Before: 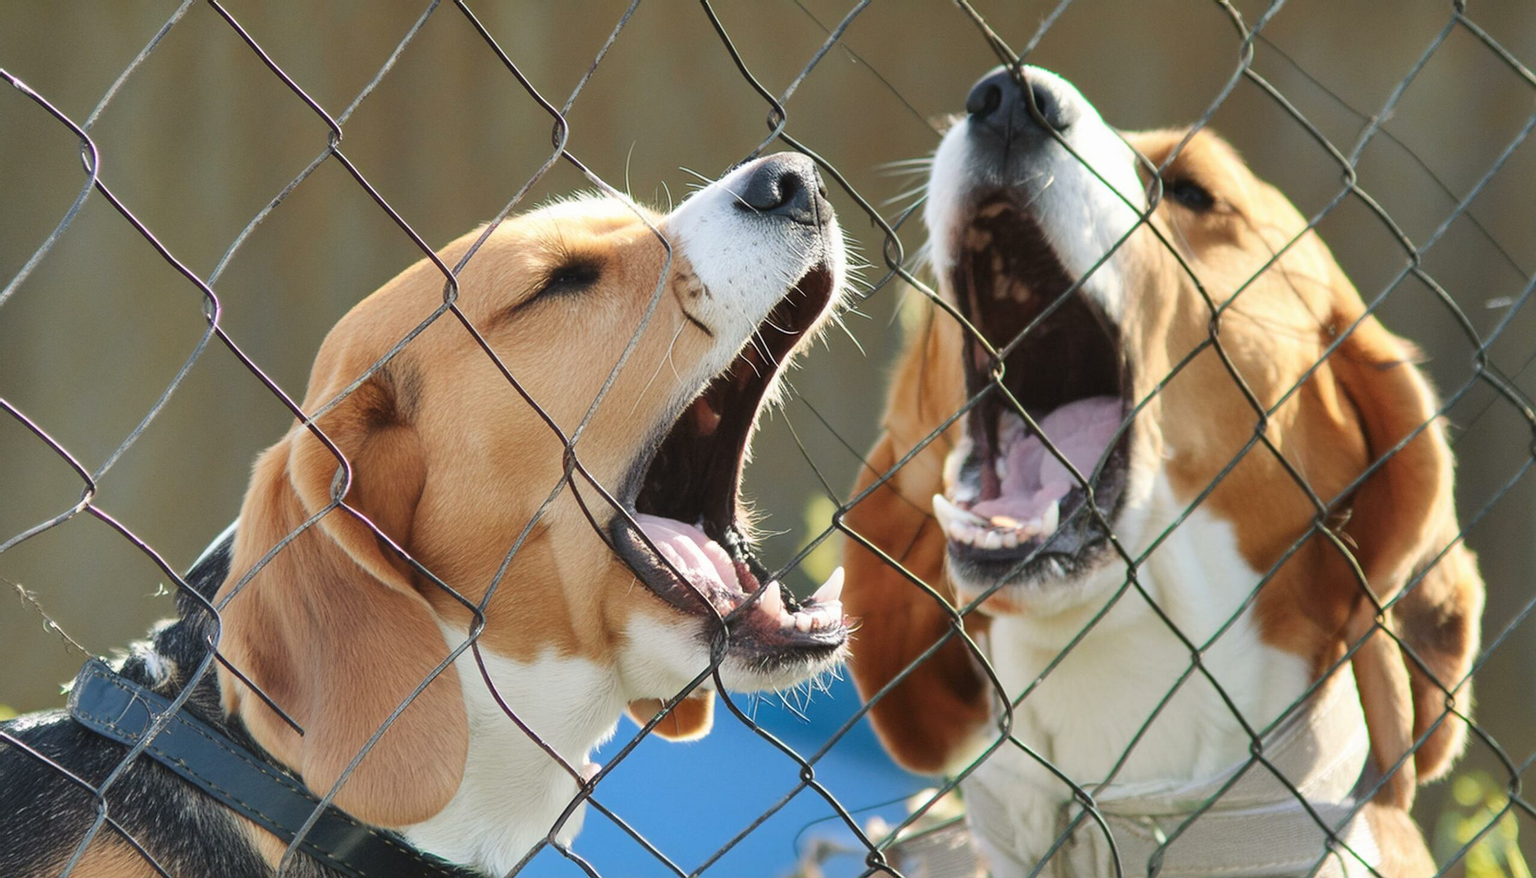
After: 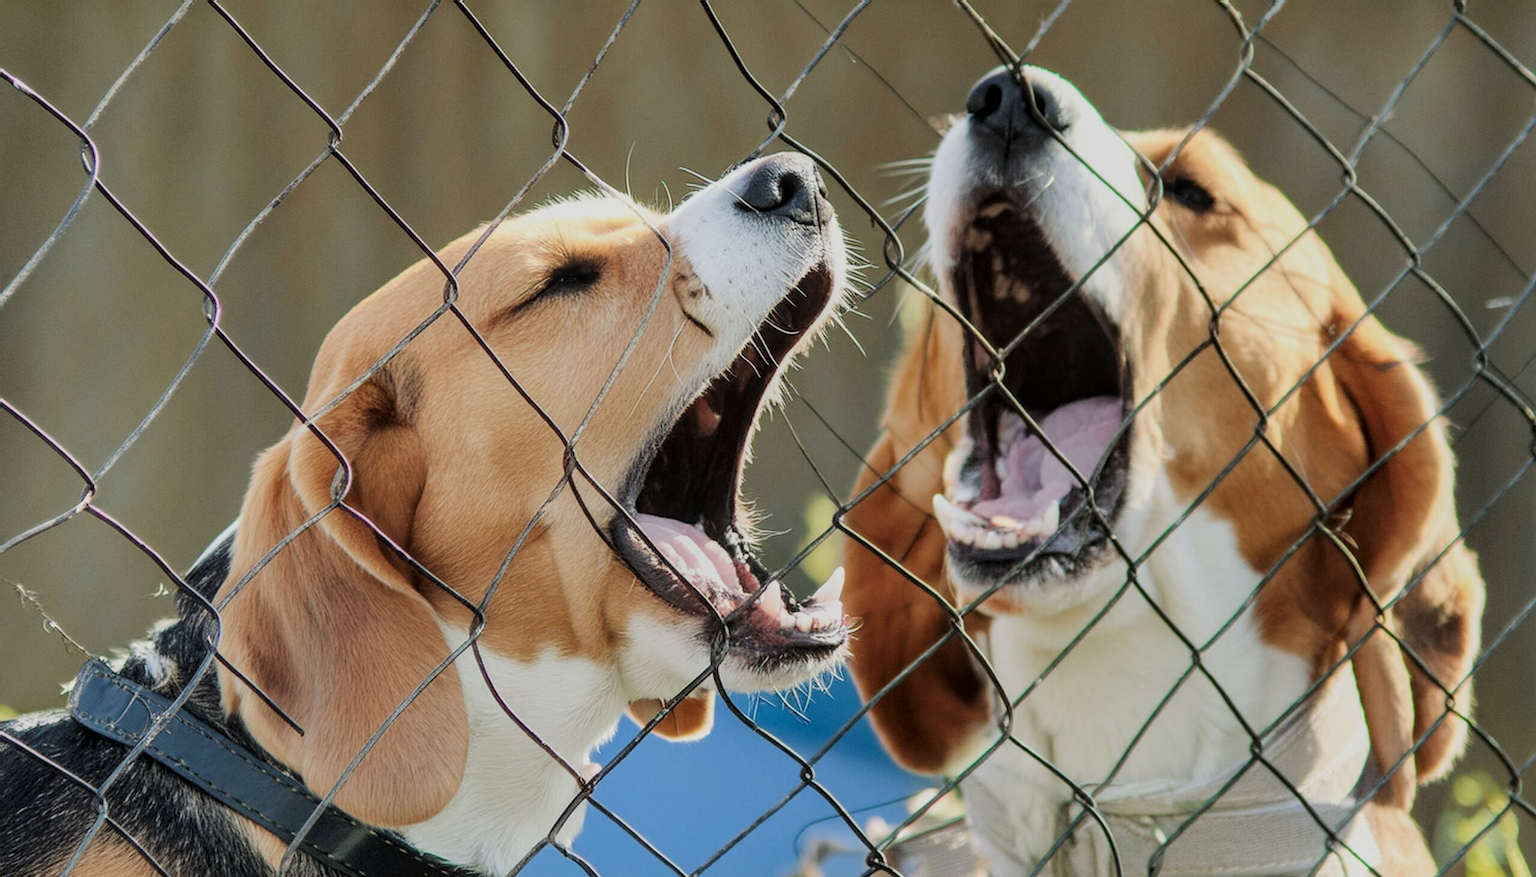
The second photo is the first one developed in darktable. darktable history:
local contrast: on, module defaults
filmic rgb: black relative exposure -7.65 EV, white relative exposure 4.56 EV, hardness 3.61, contrast 1.05
